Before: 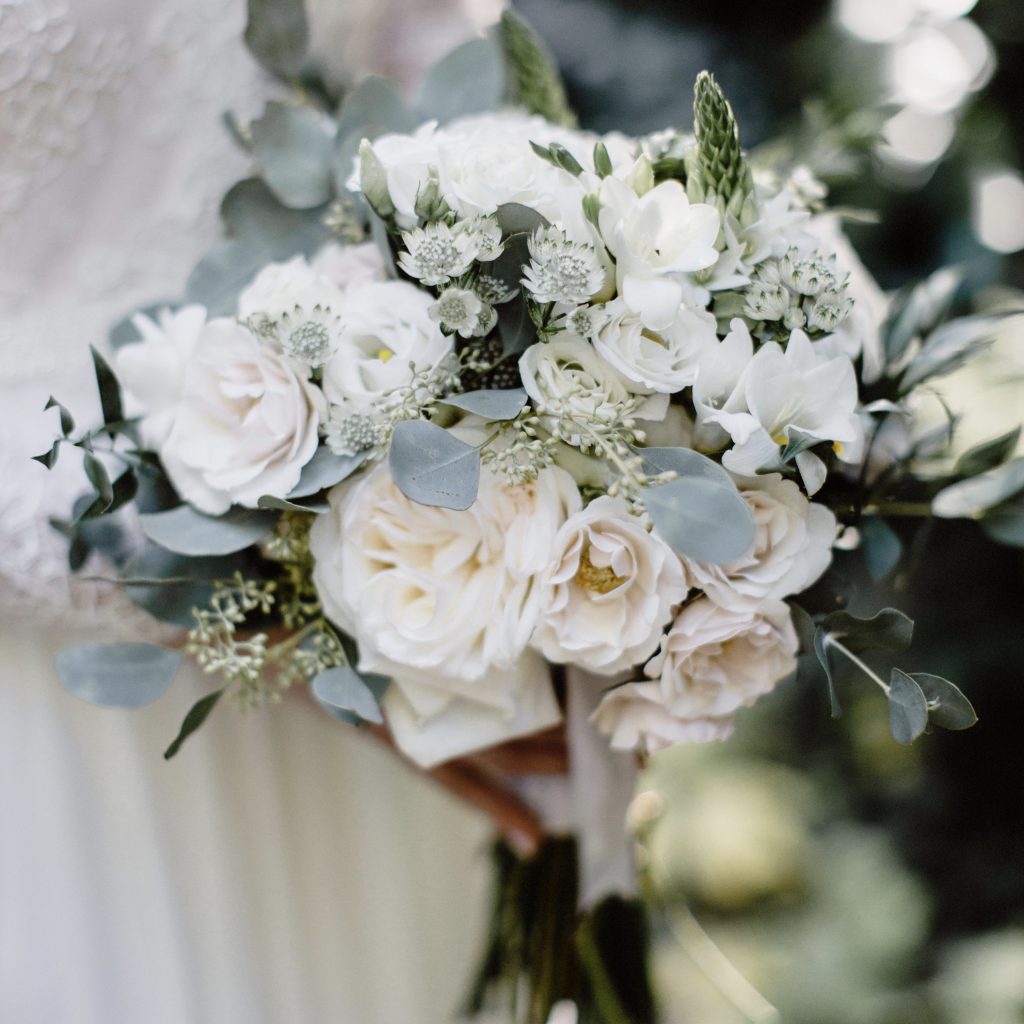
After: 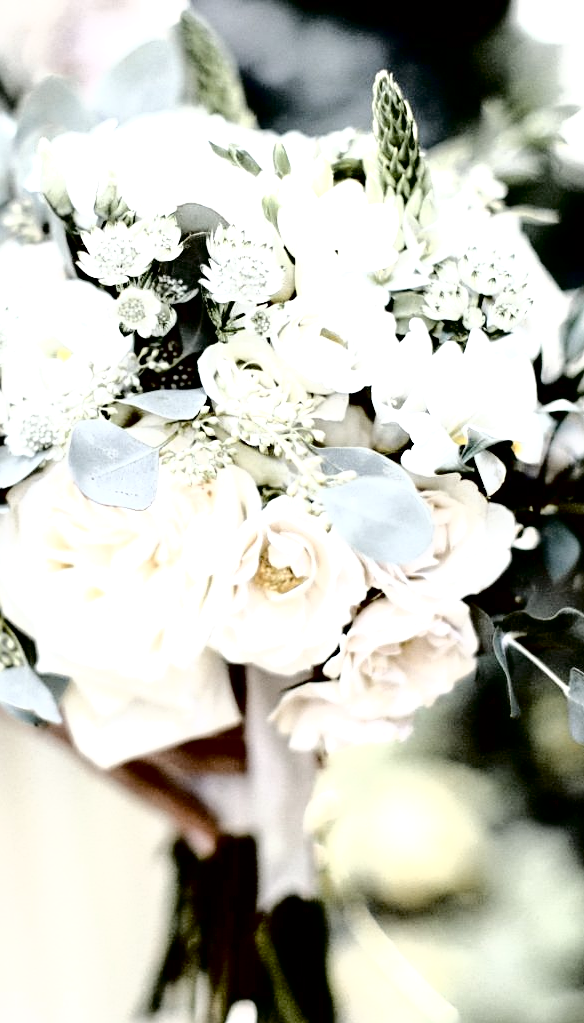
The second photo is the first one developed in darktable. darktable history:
exposure: black level correction 0.011, exposure 1.079 EV, compensate exposure bias true, compensate highlight preservation false
contrast brightness saturation: contrast 0.104, saturation -0.363
crop: left 31.426%, top 0.021%, right 11.505%
sharpen: amount 0.214
tone curve: curves: ch0 [(0, 0) (0.003, 0) (0.011, 0.001) (0.025, 0.001) (0.044, 0.002) (0.069, 0.007) (0.1, 0.015) (0.136, 0.027) (0.177, 0.066) (0.224, 0.122) (0.277, 0.219) (0.335, 0.327) (0.399, 0.432) (0.468, 0.527) (0.543, 0.615) (0.623, 0.695) (0.709, 0.777) (0.801, 0.874) (0.898, 0.973) (1, 1)], color space Lab, independent channels, preserve colors none
tone equalizer: edges refinement/feathering 500, mask exposure compensation -1.57 EV, preserve details no
